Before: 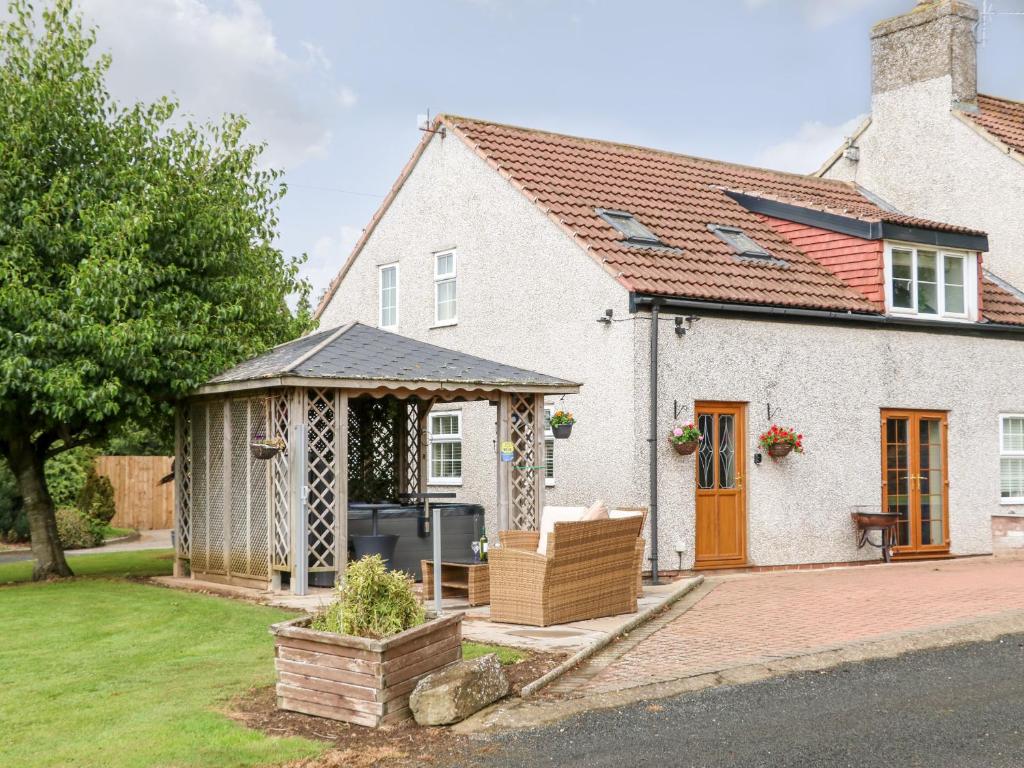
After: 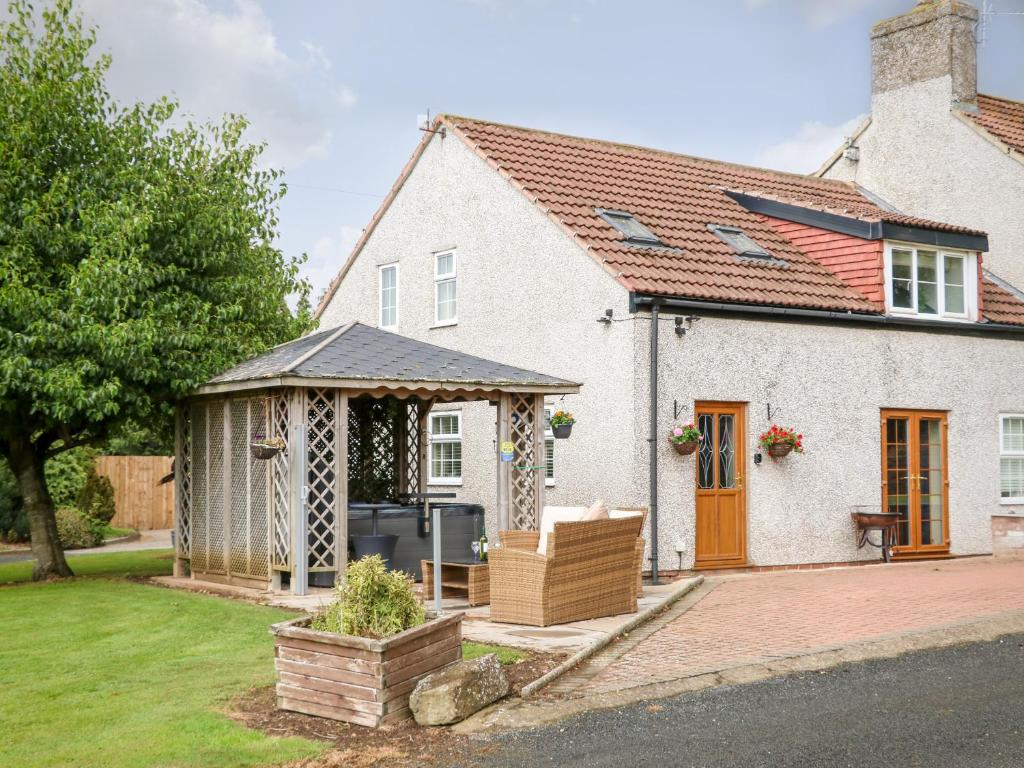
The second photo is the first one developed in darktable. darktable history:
vignetting: fall-off radius 32.66%, brightness -0.223, saturation 0.149
